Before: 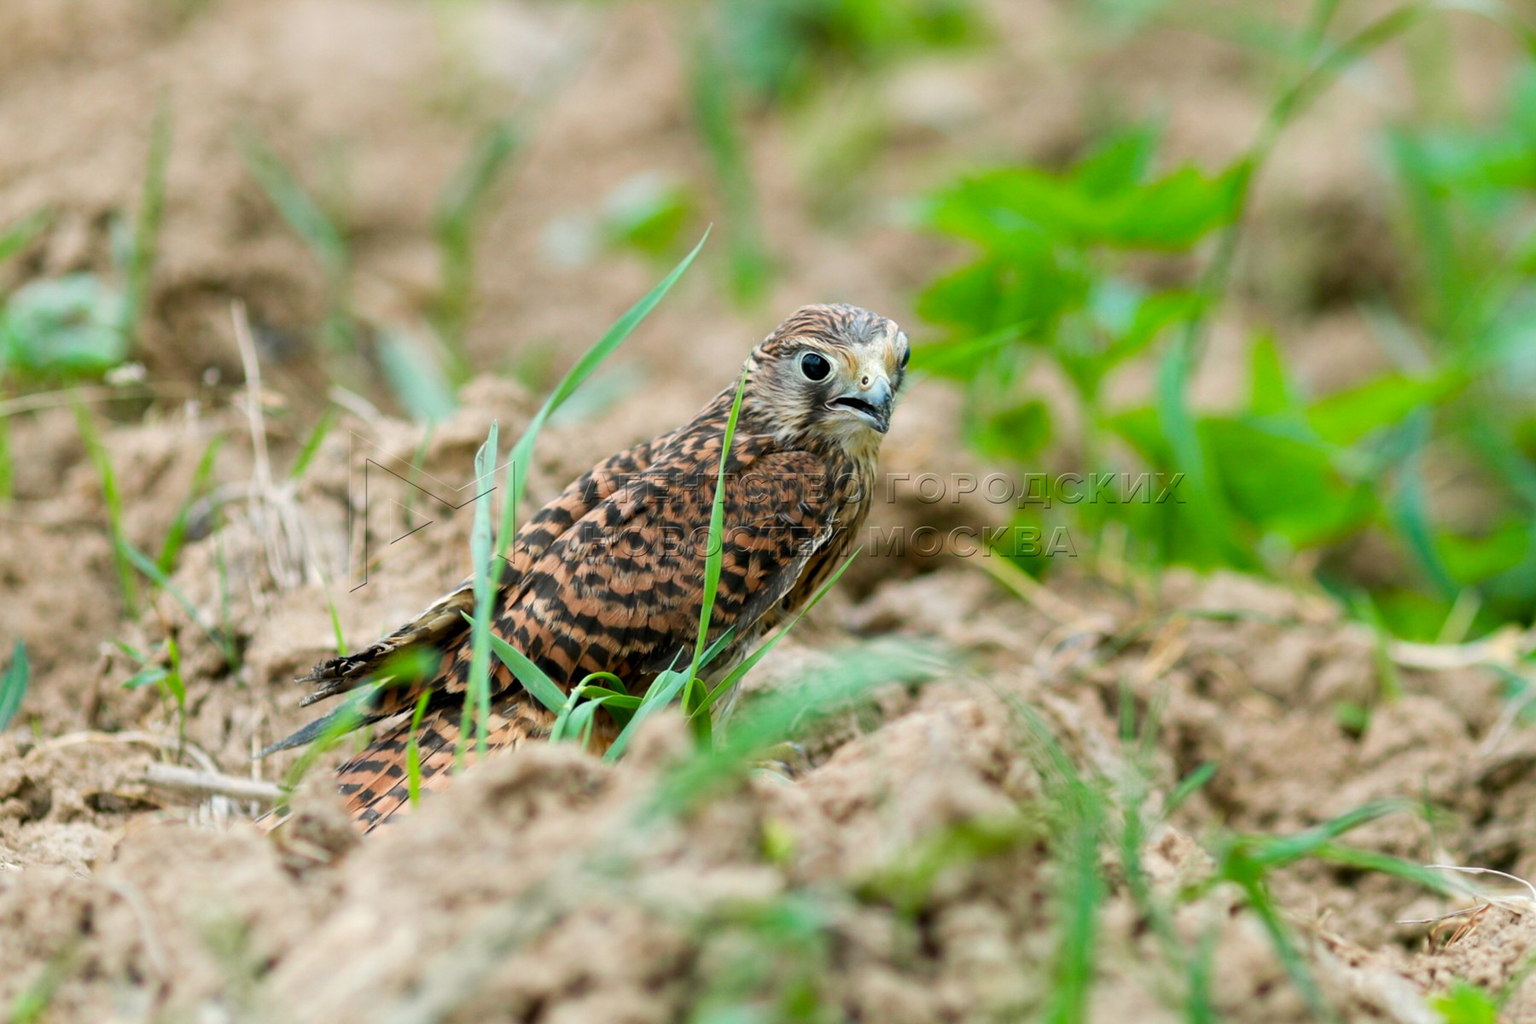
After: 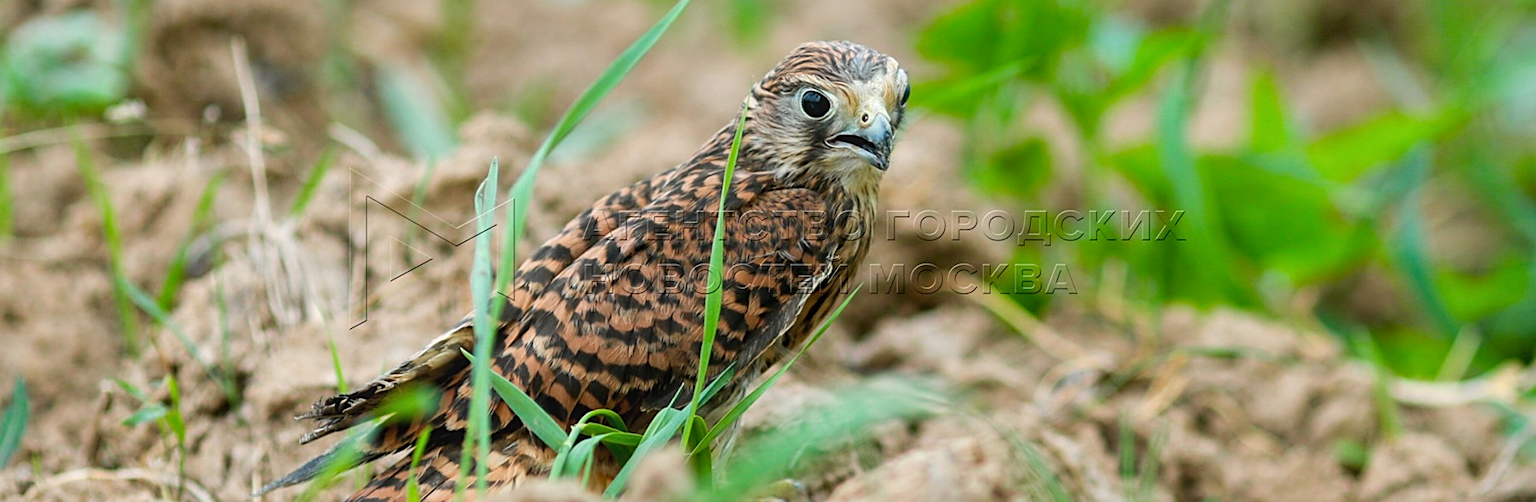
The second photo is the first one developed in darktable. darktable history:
crop and rotate: top 25.712%, bottom 25.166%
local contrast: detail 109%
sharpen: on, module defaults
vignetting: fall-off start 99.26%, width/height ratio 1.325, unbound false
